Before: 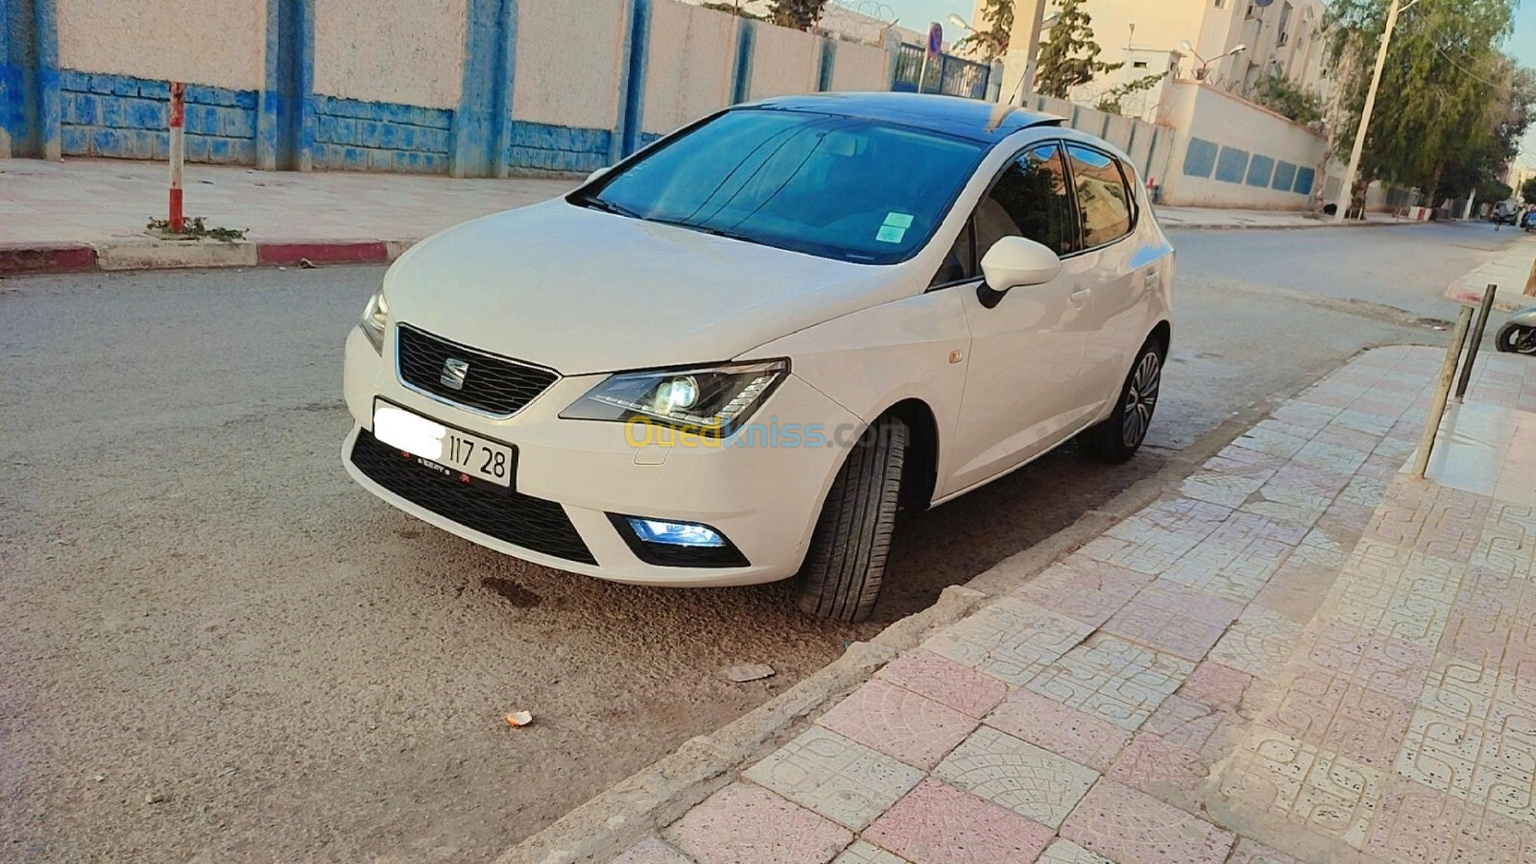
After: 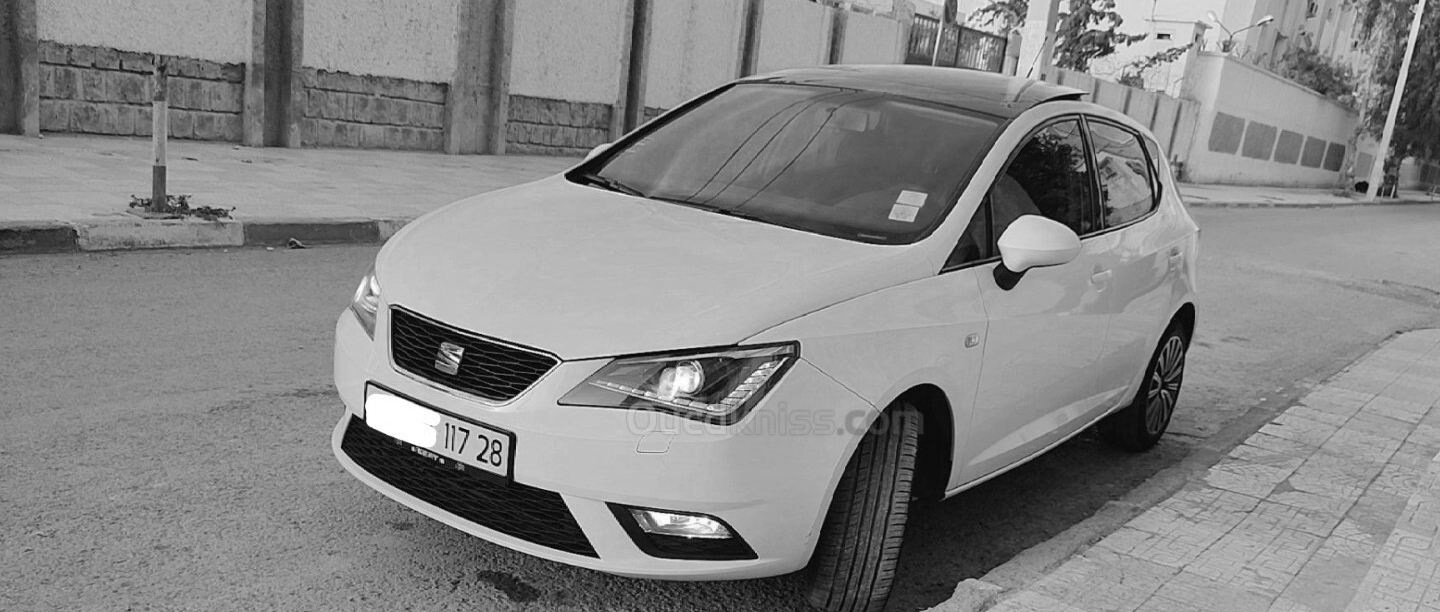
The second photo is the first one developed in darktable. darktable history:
crop: left 1.509%, top 3.452%, right 7.696%, bottom 28.452%
monochrome: on, module defaults
